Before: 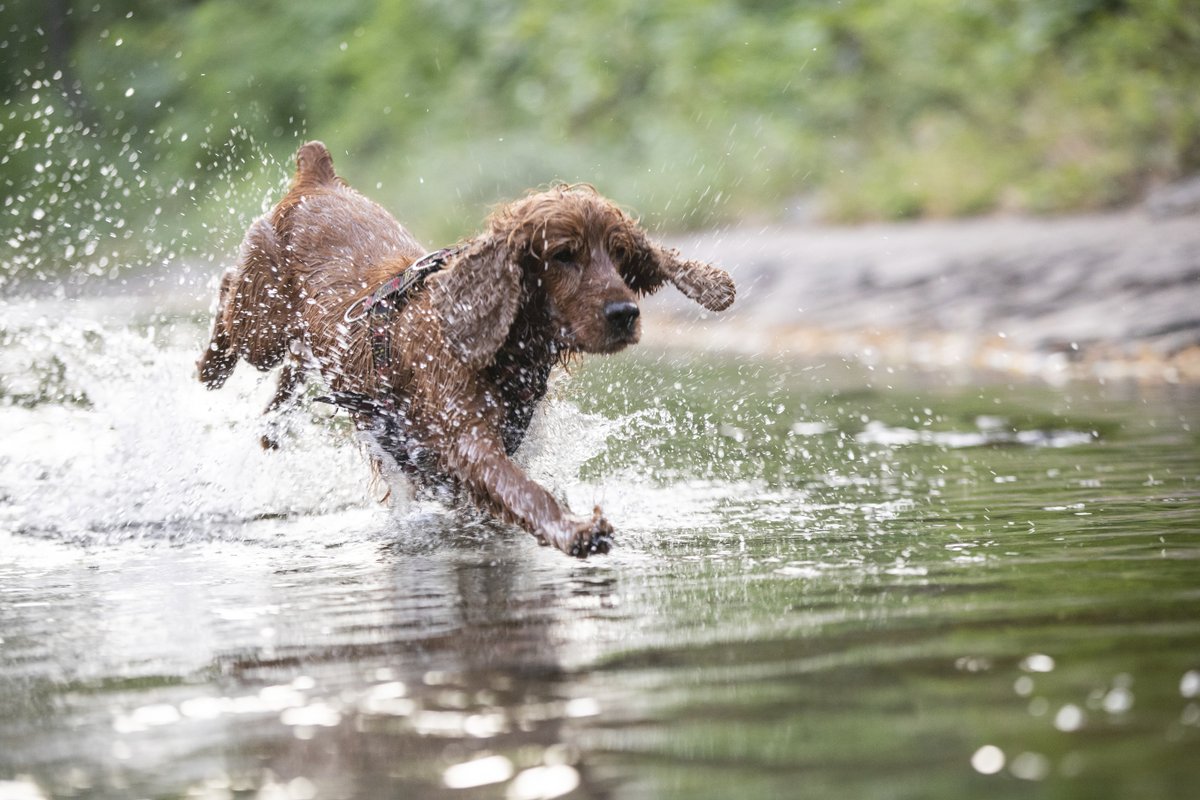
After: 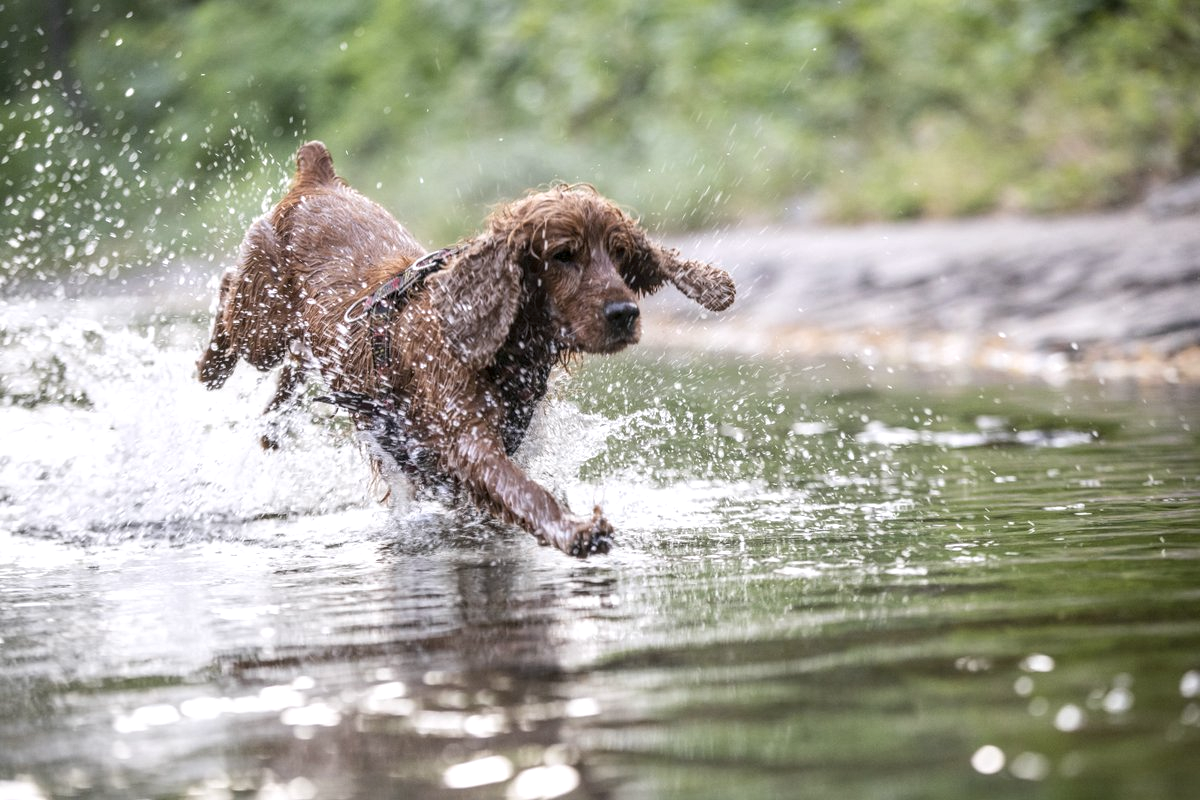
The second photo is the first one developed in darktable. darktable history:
white balance: red 1.004, blue 1.024
local contrast: detail 130%
